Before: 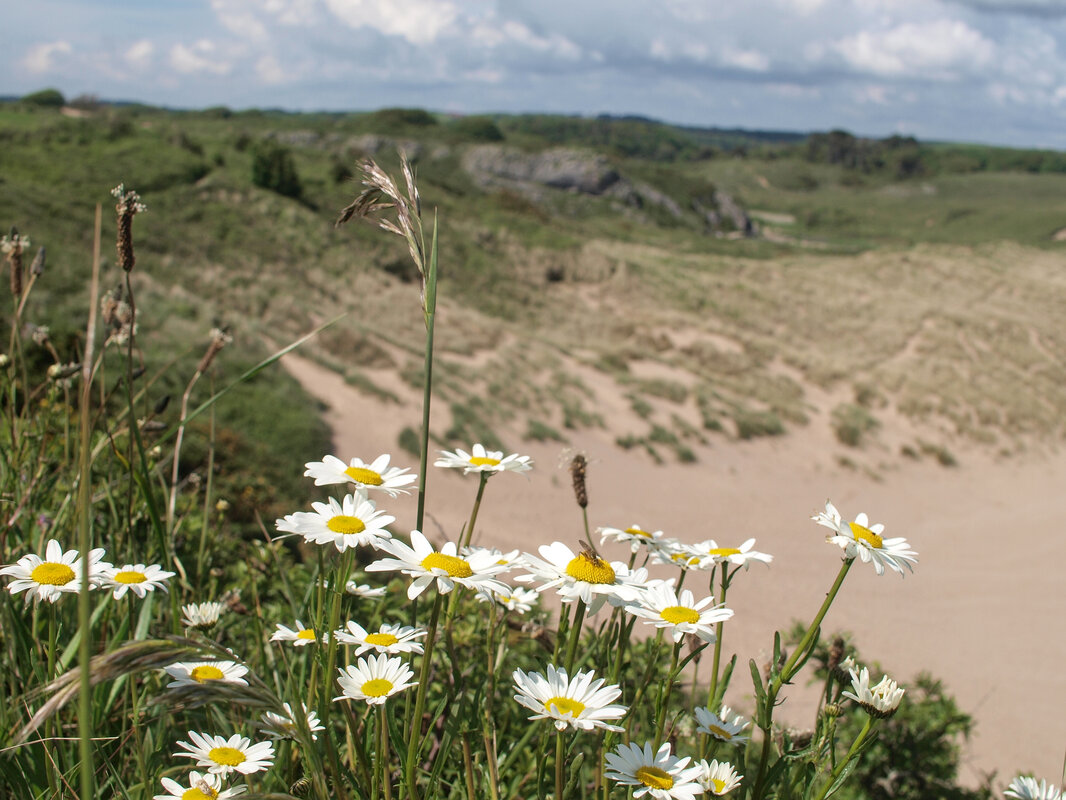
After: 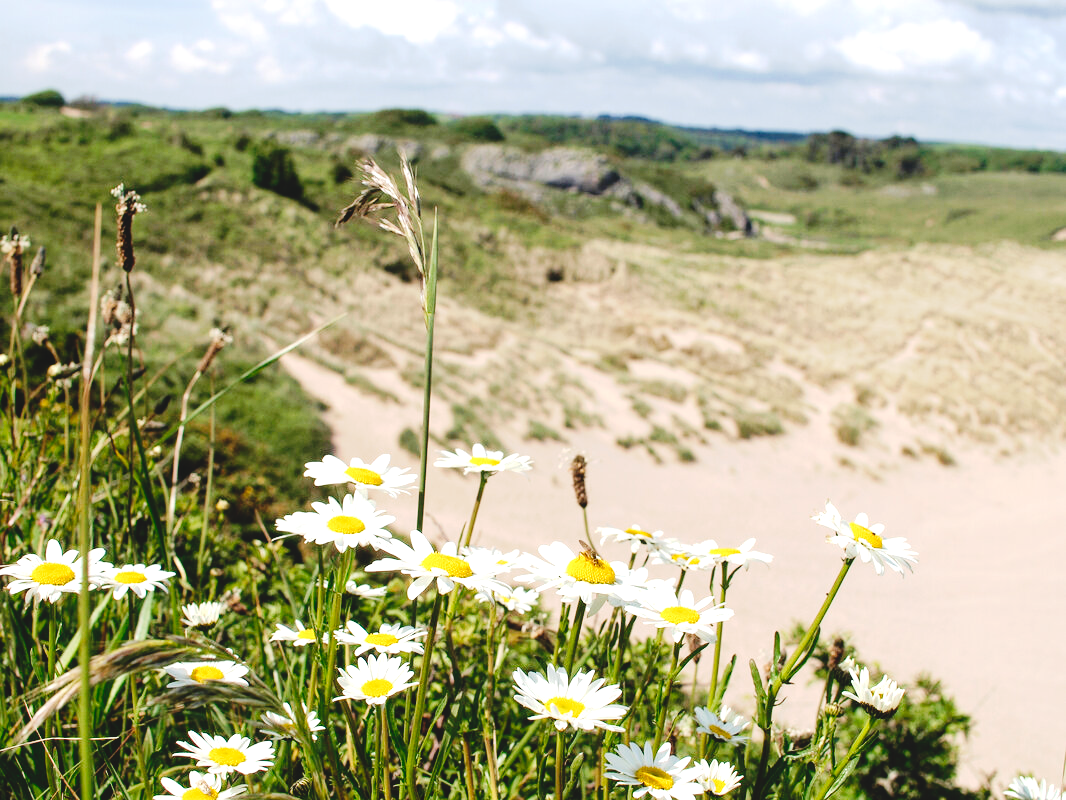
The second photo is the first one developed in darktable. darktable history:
tone curve: curves: ch0 [(0, 0) (0.003, 0.075) (0.011, 0.079) (0.025, 0.079) (0.044, 0.082) (0.069, 0.085) (0.1, 0.089) (0.136, 0.096) (0.177, 0.105) (0.224, 0.14) (0.277, 0.202) (0.335, 0.304) (0.399, 0.417) (0.468, 0.521) (0.543, 0.636) (0.623, 0.726) (0.709, 0.801) (0.801, 0.878) (0.898, 0.927) (1, 1)], preserve colors none
exposure: black level correction 0, exposure 0.7 EV, compensate exposure bias true, compensate highlight preservation false
